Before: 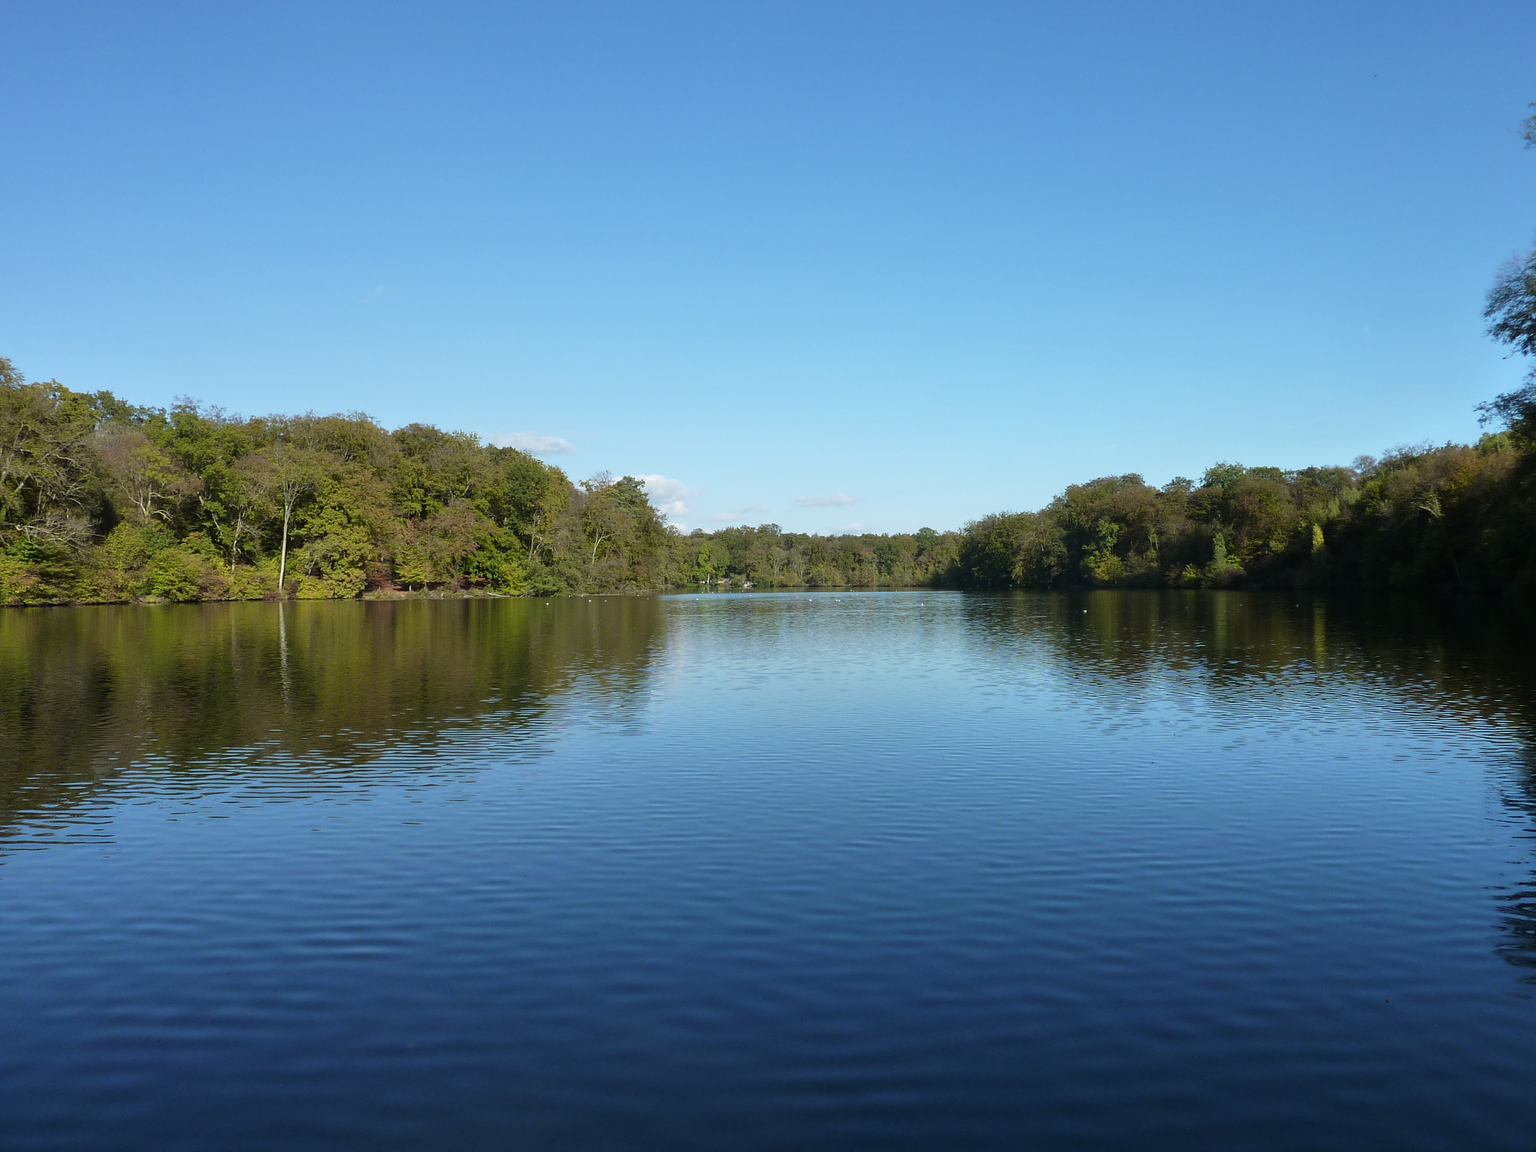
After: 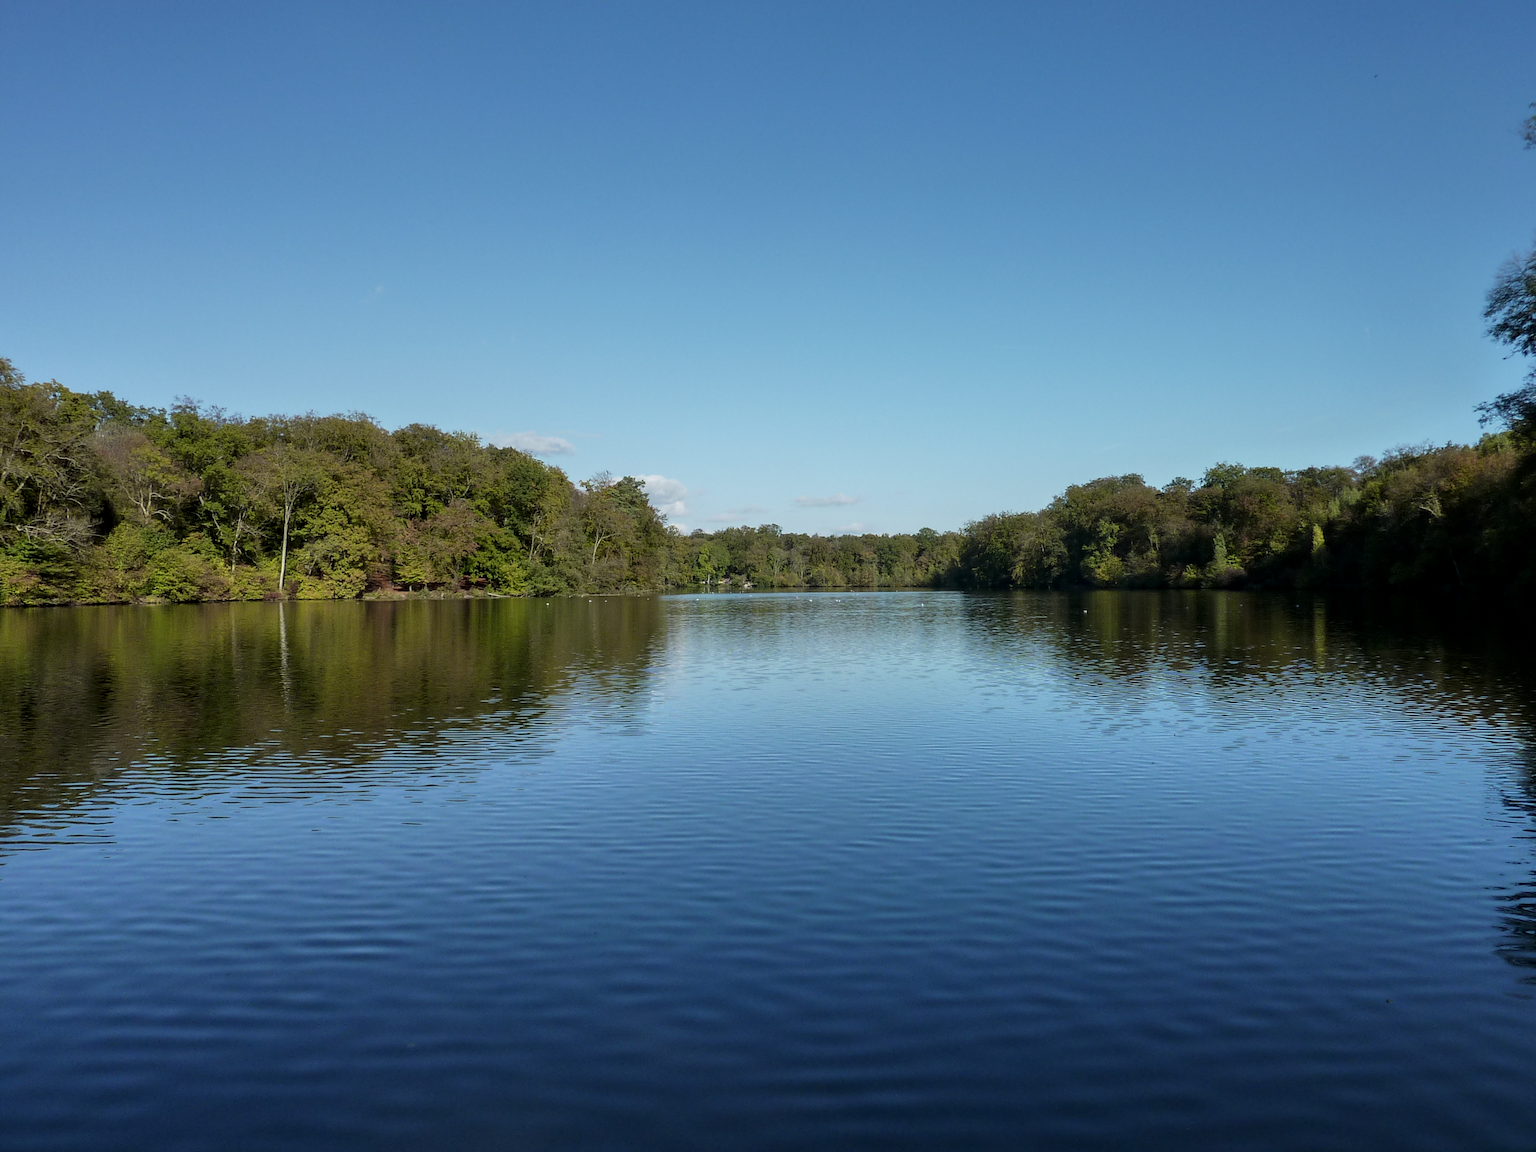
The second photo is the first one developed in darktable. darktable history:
local contrast: detail 130%
graduated density: rotation -0.352°, offset 57.64
